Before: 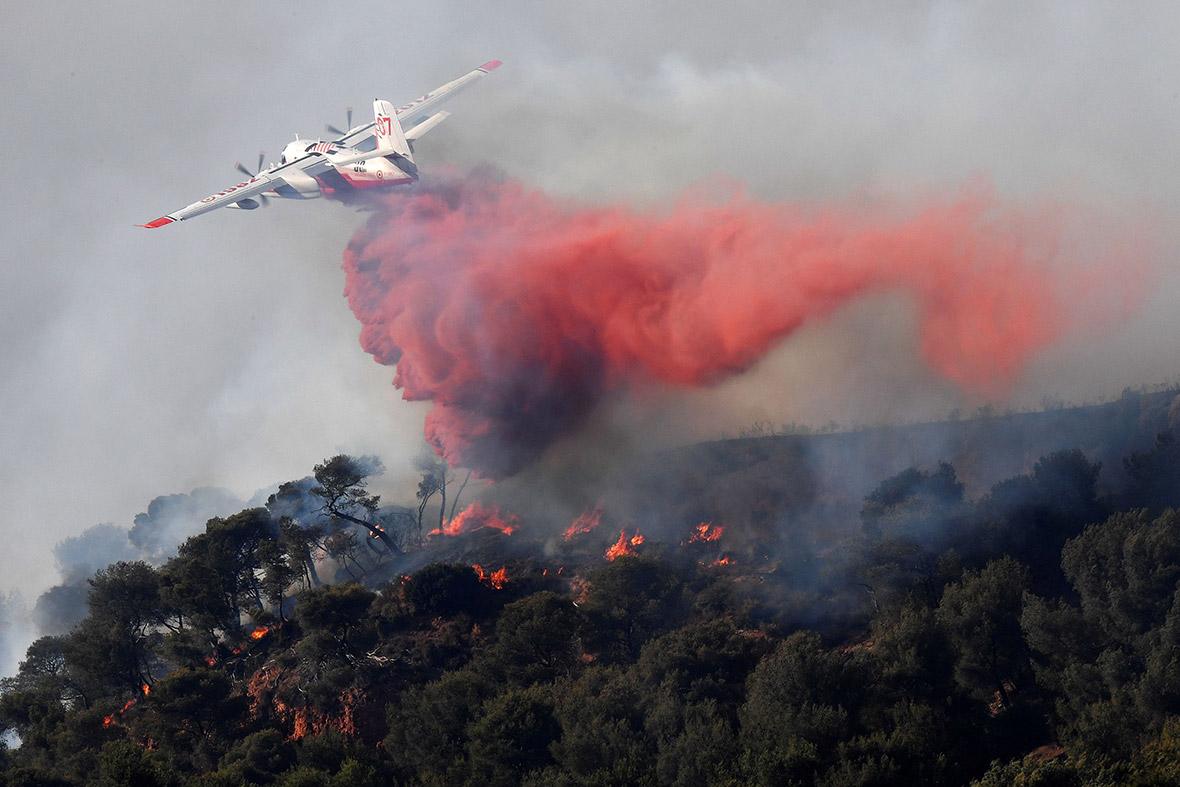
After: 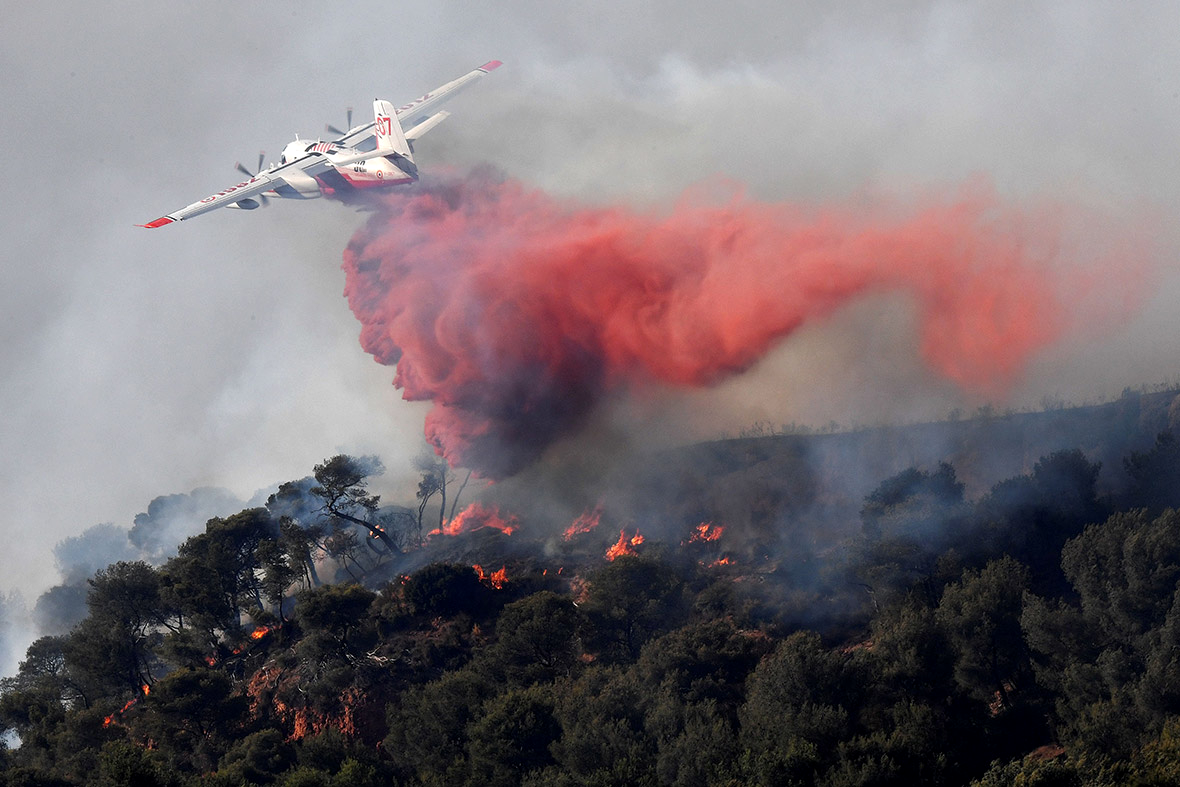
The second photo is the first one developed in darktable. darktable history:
local contrast: highlights 107%, shadows 100%, detail 119%, midtone range 0.2
